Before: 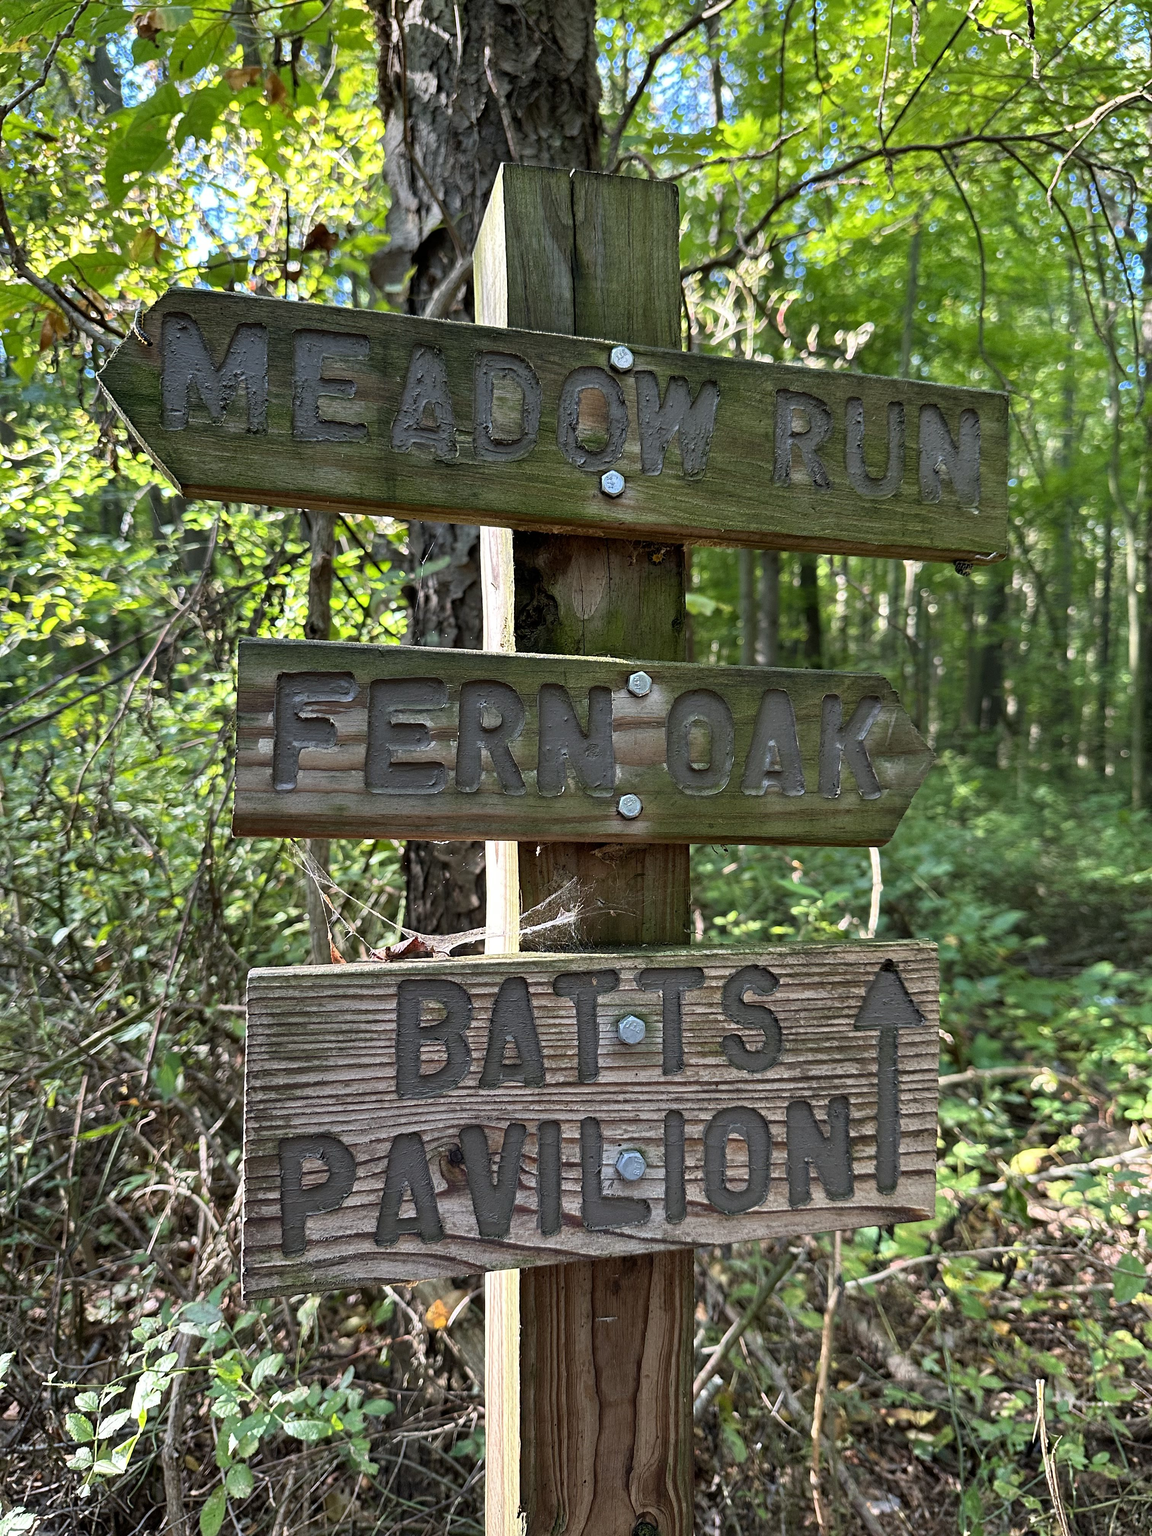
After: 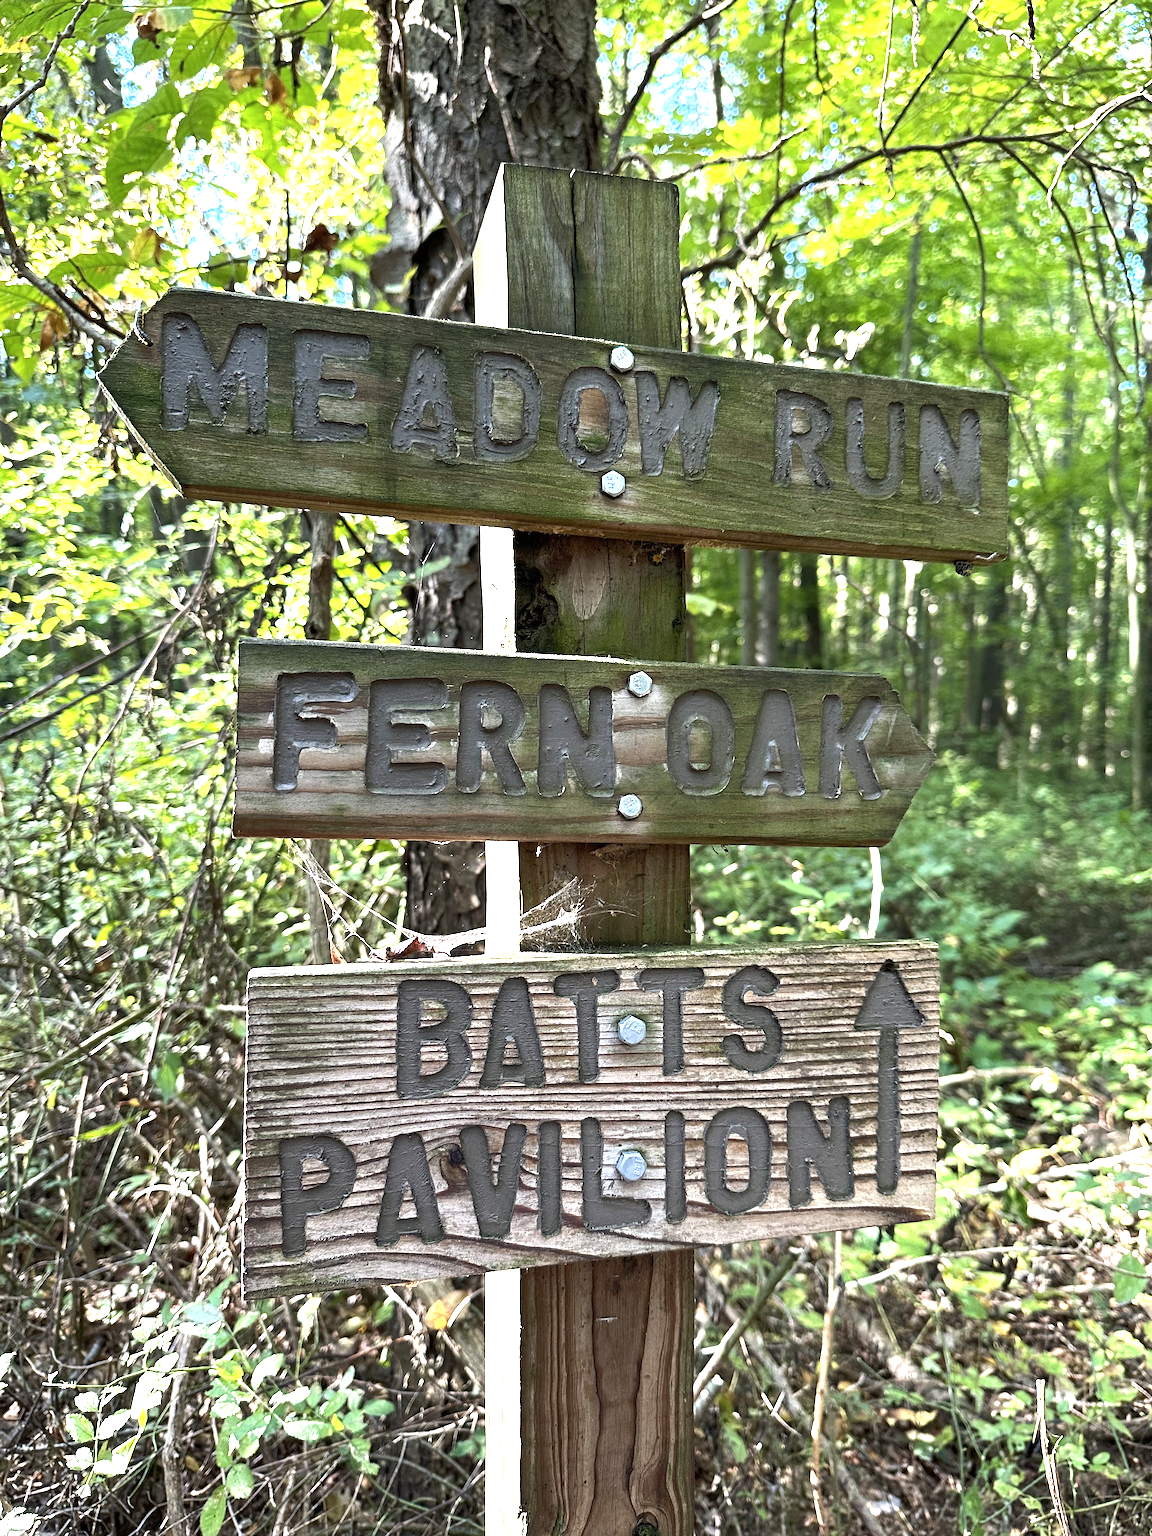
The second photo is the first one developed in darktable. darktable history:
color zones: curves: ch1 [(0, 0.469) (0.01, 0.469) (0.12, 0.446) (0.248, 0.469) (0.5, 0.5) (0.748, 0.5) (0.99, 0.469) (1, 0.469)]
exposure: exposure 0.95 EV, compensate highlight preservation false
white balance: emerald 1
tone equalizer: -8 EV -0.001 EV, -7 EV 0.001 EV, -6 EV -0.002 EV, -5 EV -0.003 EV, -4 EV -0.062 EV, -3 EV -0.222 EV, -2 EV -0.267 EV, -1 EV 0.105 EV, +0 EV 0.303 EV
